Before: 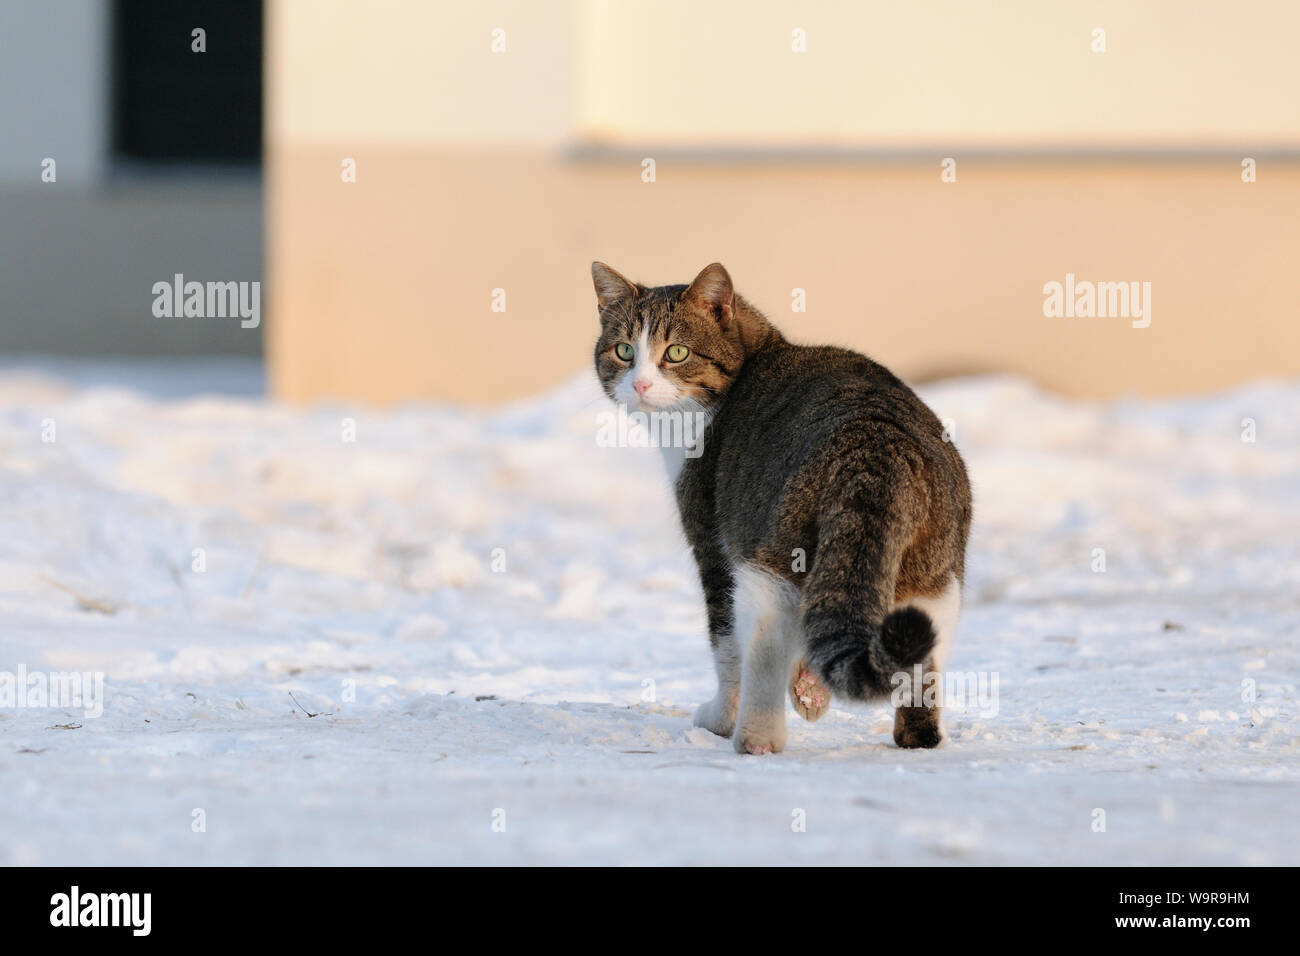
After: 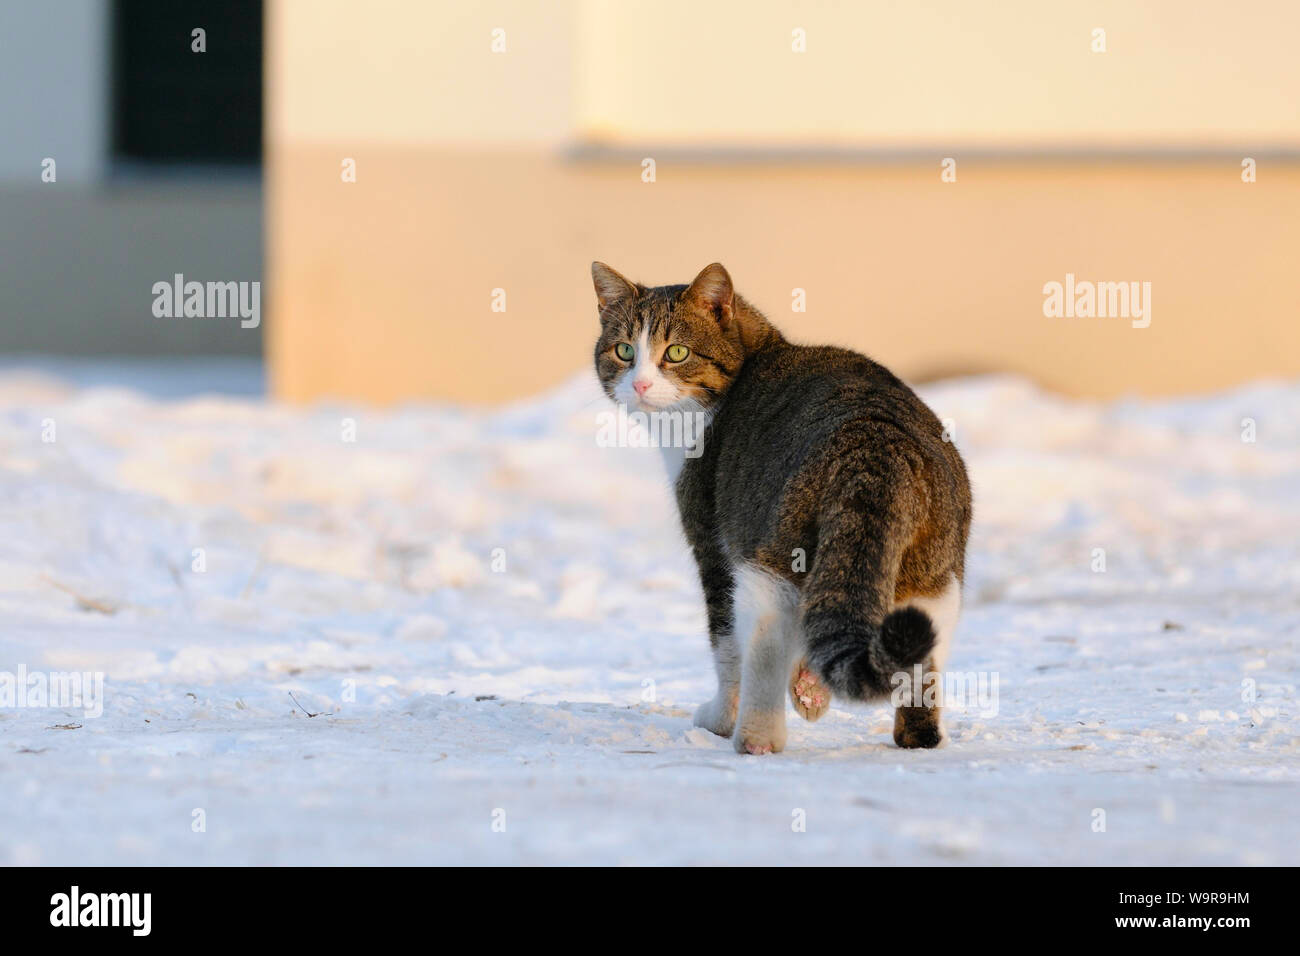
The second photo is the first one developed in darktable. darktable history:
color balance rgb: power › hue 71.95°, perceptual saturation grading › global saturation 19.826%, global vibrance 20%
